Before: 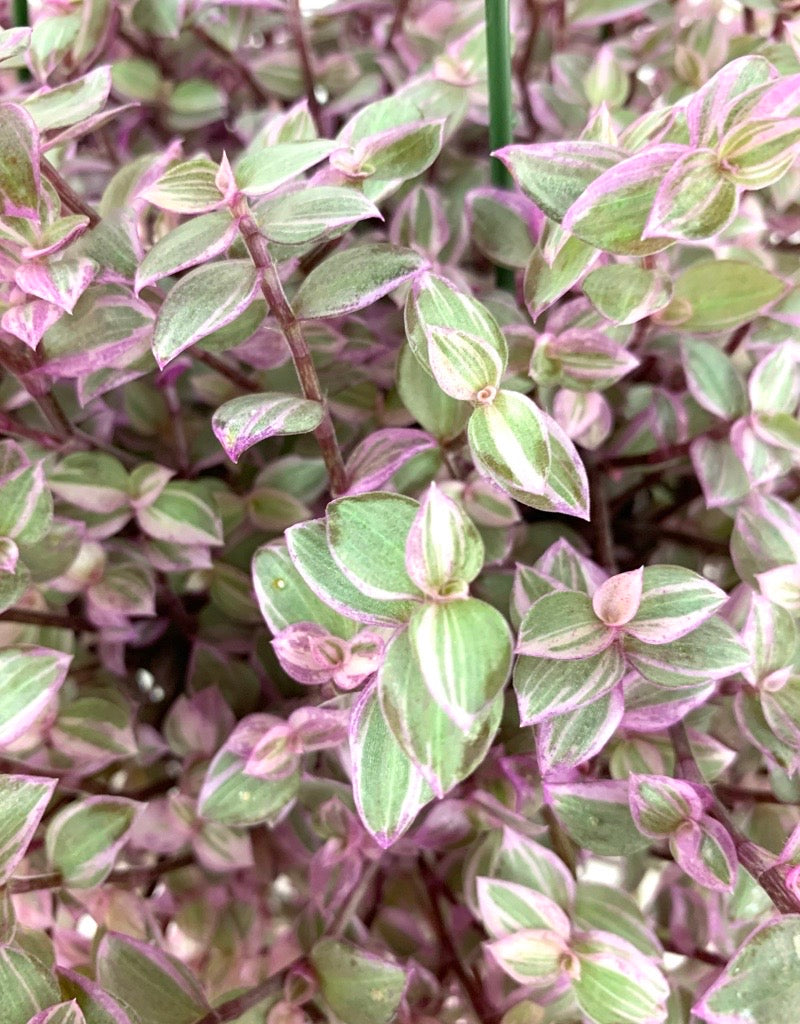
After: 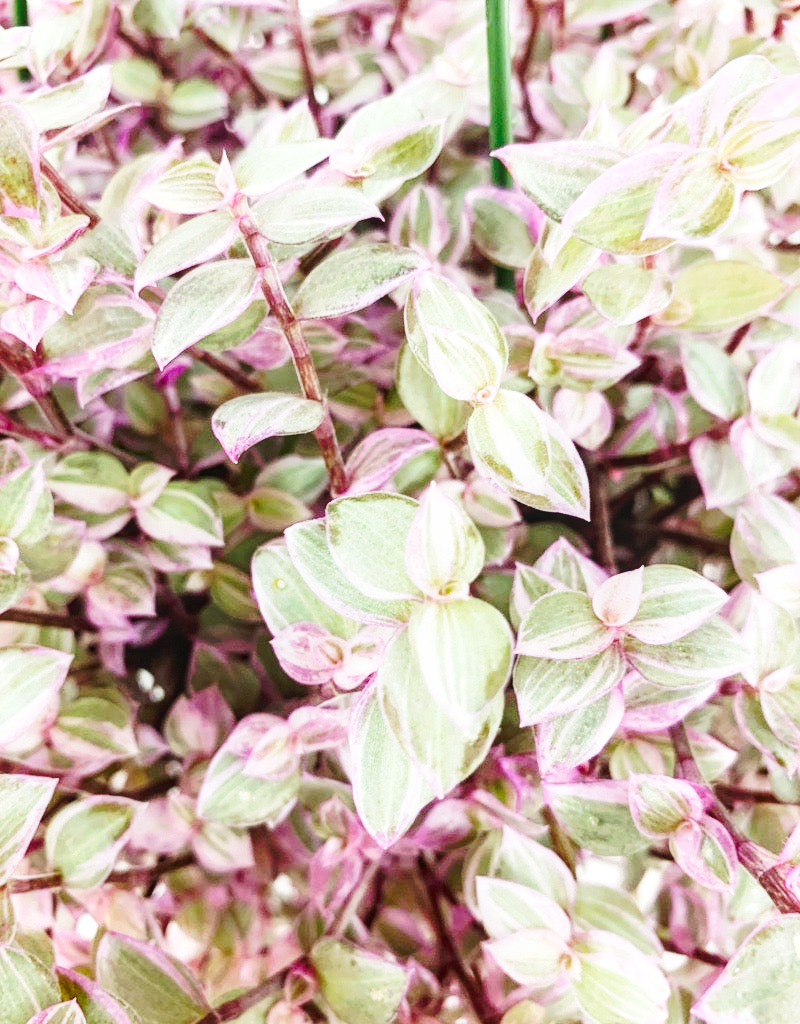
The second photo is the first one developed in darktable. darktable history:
tone curve: curves: ch0 [(0, 0) (0.003, 0.003) (0.011, 0.013) (0.025, 0.029) (0.044, 0.052) (0.069, 0.082) (0.1, 0.118) (0.136, 0.161) (0.177, 0.21) (0.224, 0.27) (0.277, 0.38) (0.335, 0.49) (0.399, 0.594) (0.468, 0.692) (0.543, 0.794) (0.623, 0.857) (0.709, 0.919) (0.801, 0.955) (0.898, 0.978) (1, 1)], preserve colors none
local contrast: detail 115%
